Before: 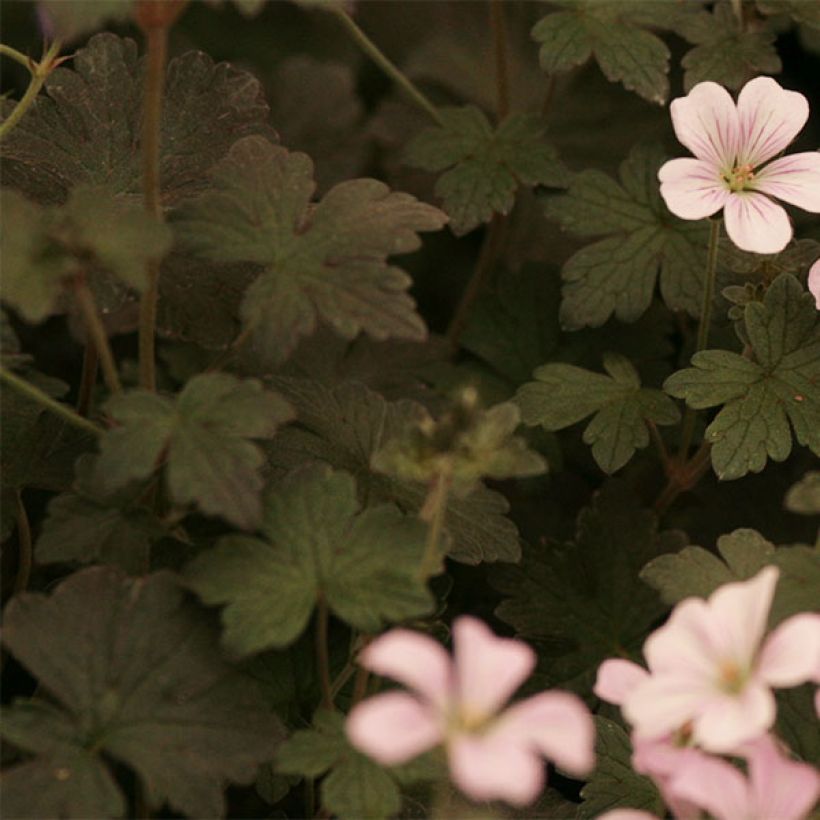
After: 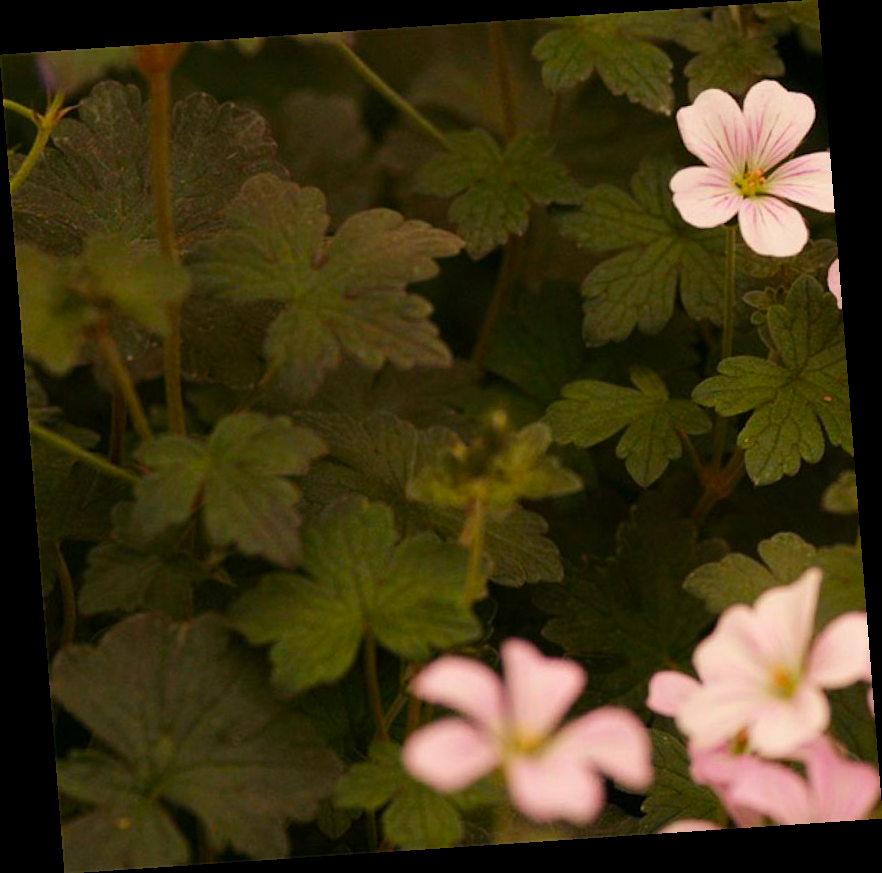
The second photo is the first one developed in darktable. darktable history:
rotate and perspective: rotation -4.2°, shear 0.006, automatic cropping off
color balance rgb: linear chroma grading › global chroma 15%, perceptual saturation grading › global saturation 30%
